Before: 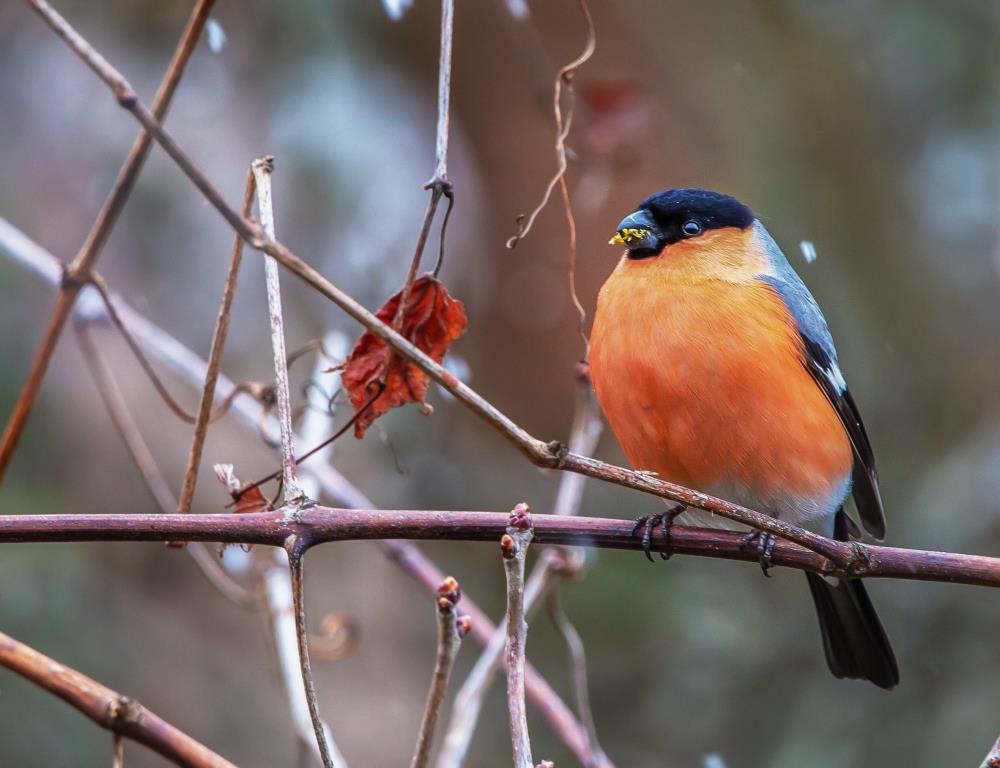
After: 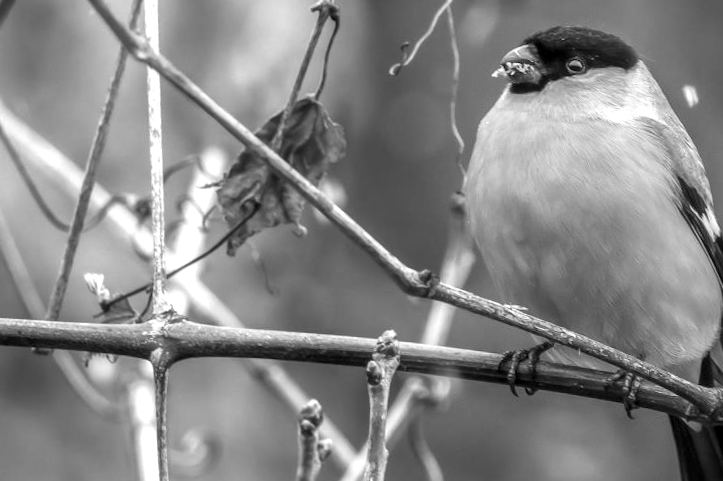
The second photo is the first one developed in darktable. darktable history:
local contrast: on, module defaults
monochrome: on, module defaults
crop and rotate: angle -3.37°, left 9.79%, top 20.73%, right 12.42%, bottom 11.82%
contrast equalizer: octaves 7, y [[0.502, 0.505, 0.512, 0.529, 0.564, 0.588], [0.5 ×6], [0.502, 0.505, 0.512, 0.529, 0.564, 0.588], [0, 0.001, 0.001, 0.004, 0.008, 0.011], [0, 0.001, 0.001, 0.004, 0.008, 0.011]], mix -1
exposure: black level correction 0.001, exposure 0.5 EV, compensate exposure bias true, compensate highlight preservation false
